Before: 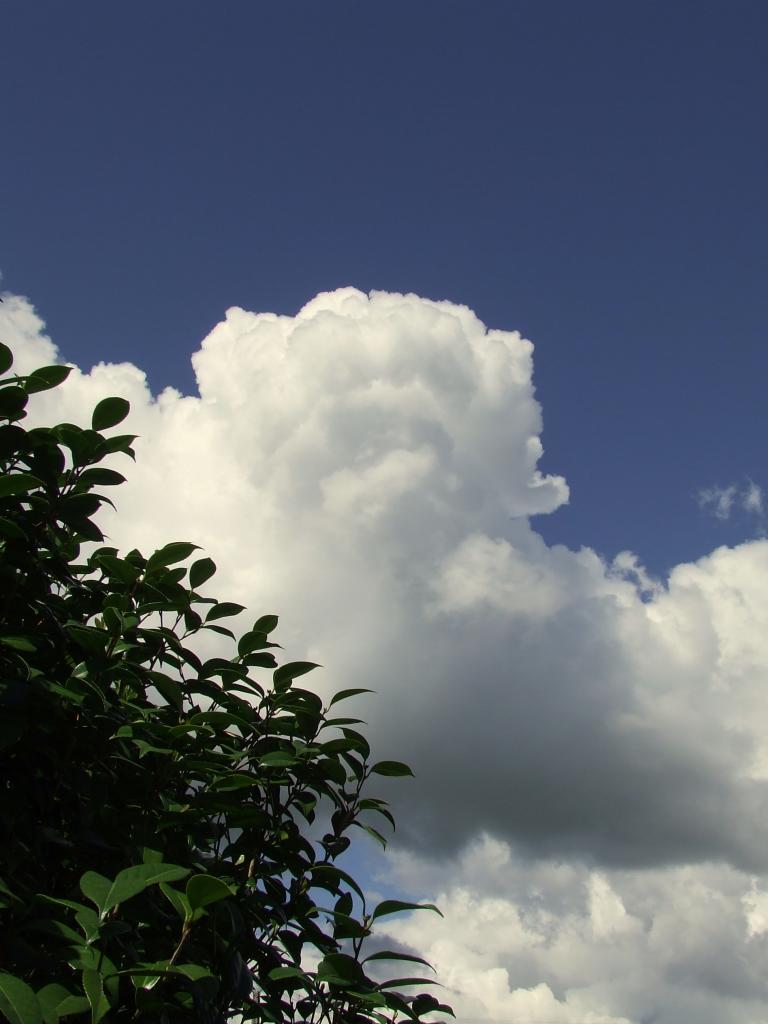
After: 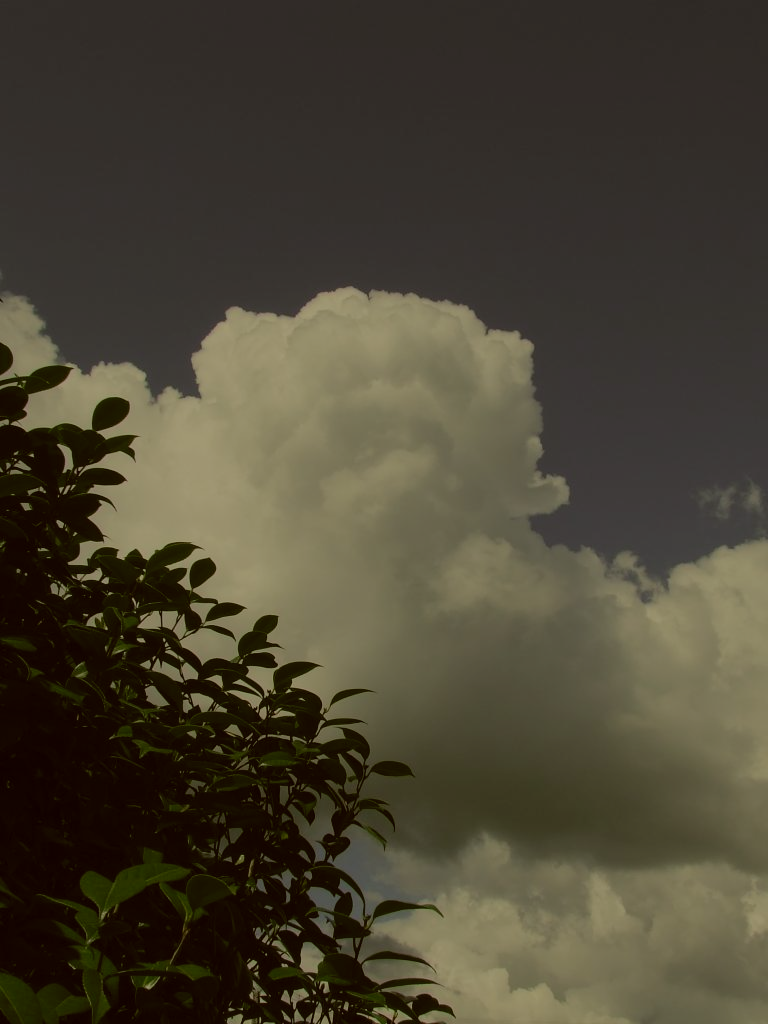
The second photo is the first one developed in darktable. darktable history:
exposure: exposure -2.002 EV, compensate highlight preservation false
color correction: highlights a* -1.43, highlights b* 10.12, shadows a* 0.395, shadows b* 19.35
contrast brightness saturation: brightness 0.15
